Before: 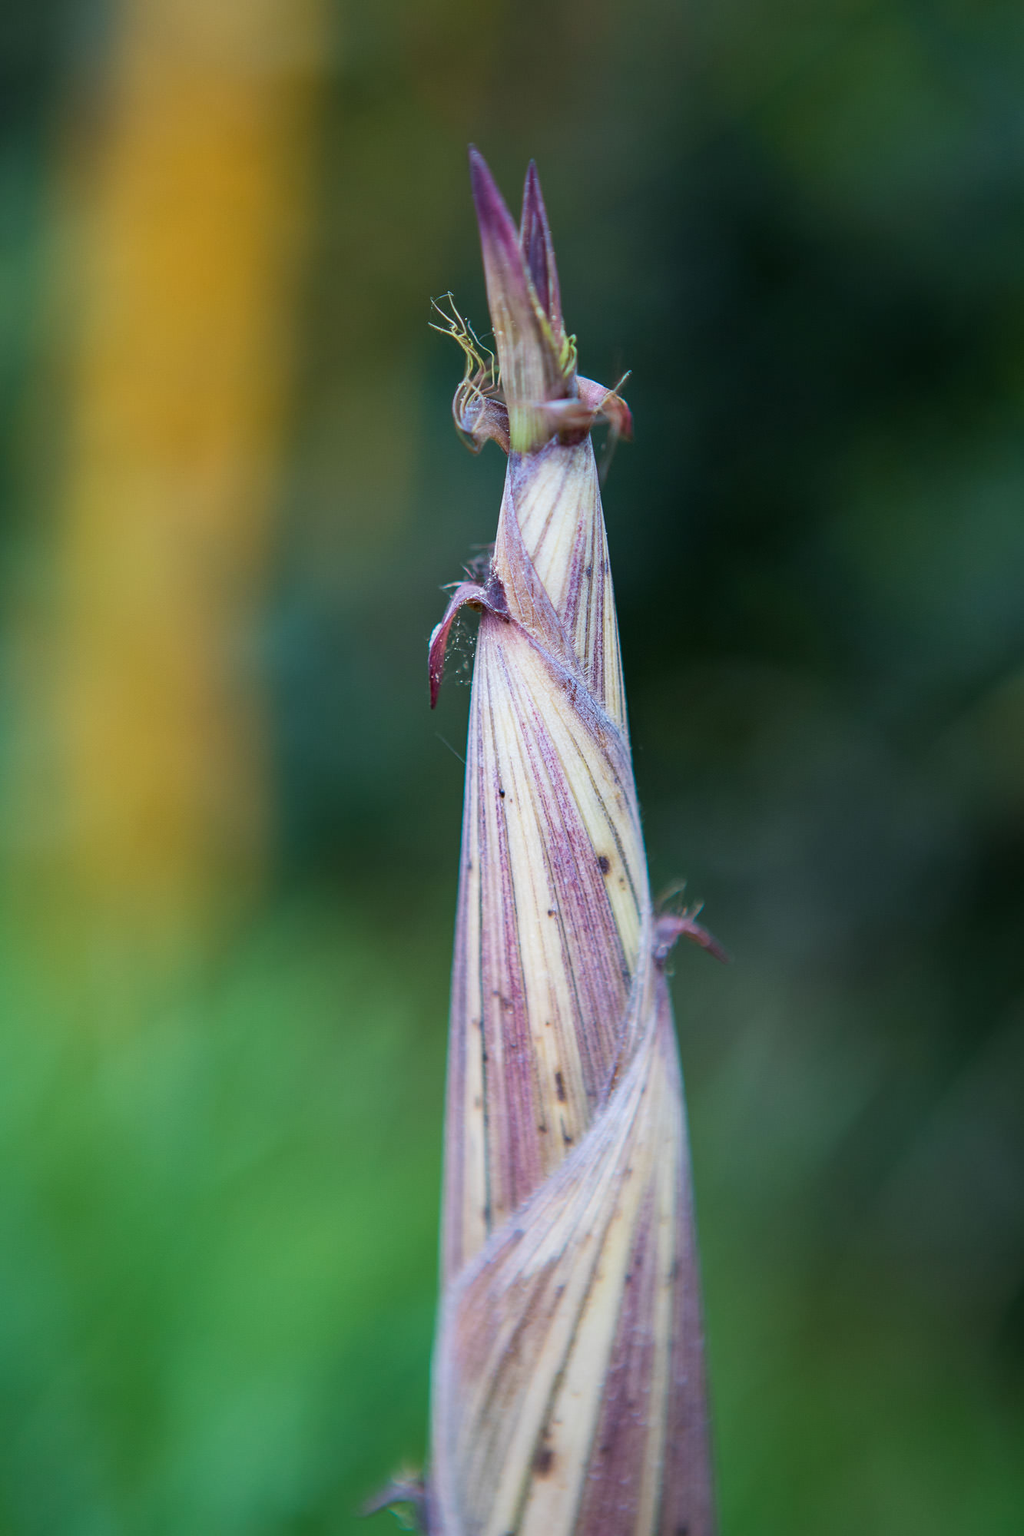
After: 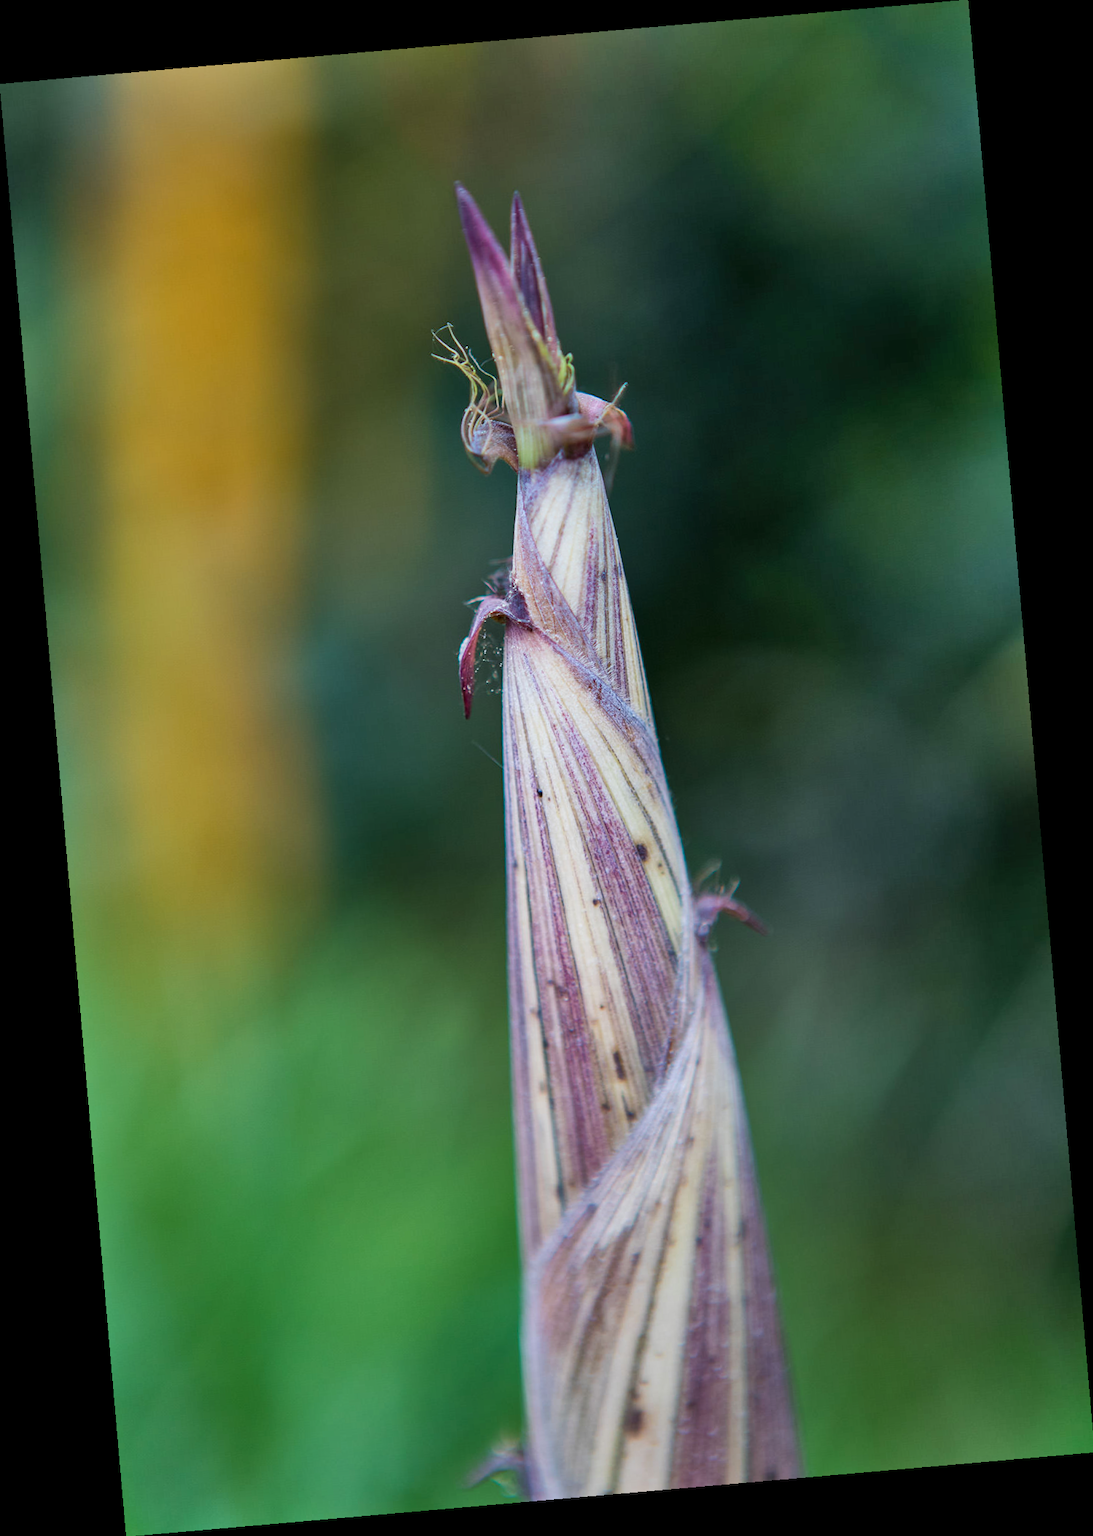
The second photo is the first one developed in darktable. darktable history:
shadows and highlights: white point adjustment -3.64, highlights -63.34, highlights color adjustment 42%, soften with gaussian
rotate and perspective: rotation -4.98°, automatic cropping off
local contrast: mode bilateral grid, contrast 20, coarseness 50, detail 120%, midtone range 0.2
